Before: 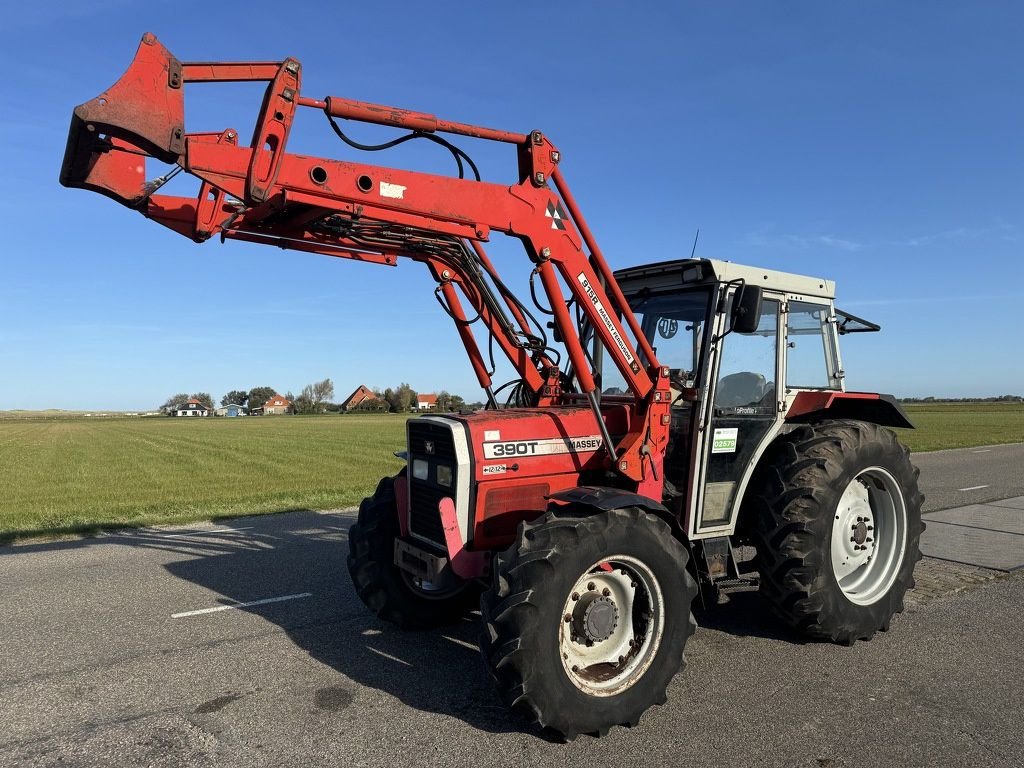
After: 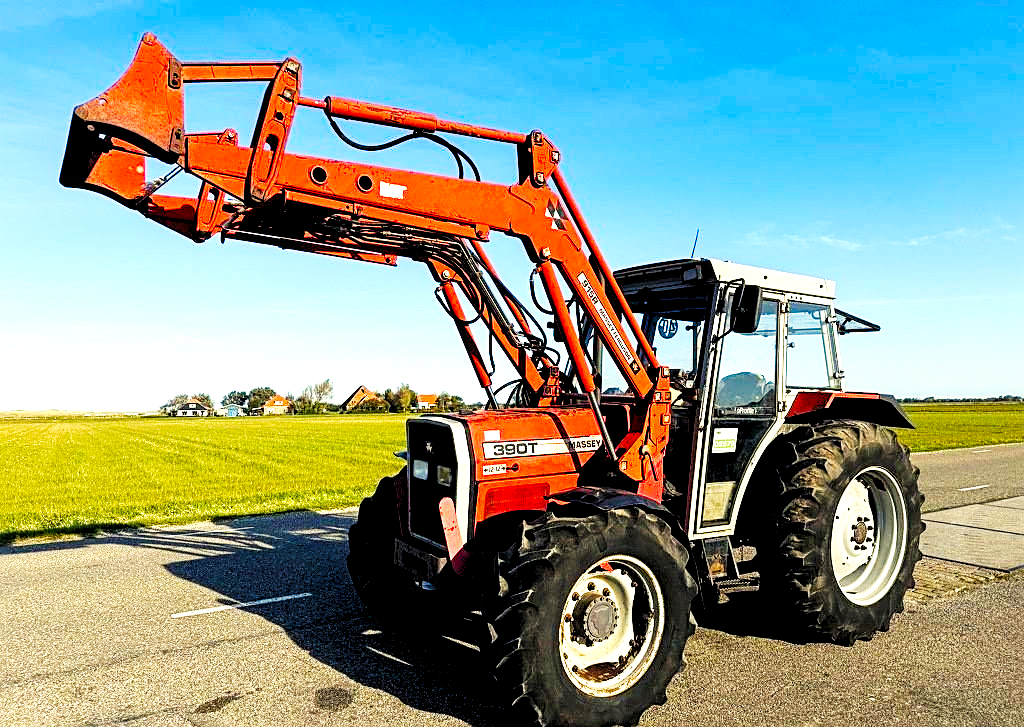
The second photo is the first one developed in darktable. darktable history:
sharpen: amount 0.469
crop and rotate: top 0.008%, bottom 5.23%
levels: levels [0.073, 0.497, 0.972]
local contrast: highlights 89%, shadows 83%
color balance rgb: highlights gain › chroma 8.006%, highlights gain › hue 82°, perceptual saturation grading › global saturation 20%, perceptual saturation grading › highlights -25.618%, perceptual saturation grading › shadows 25.622%, global vibrance 39.505%
base curve: curves: ch0 [(0, 0) (0.007, 0.004) (0.027, 0.03) (0.046, 0.07) (0.207, 0.54) (0.442, 0.872) (0.673, 0.972) (1, 1)], preserve colors none
